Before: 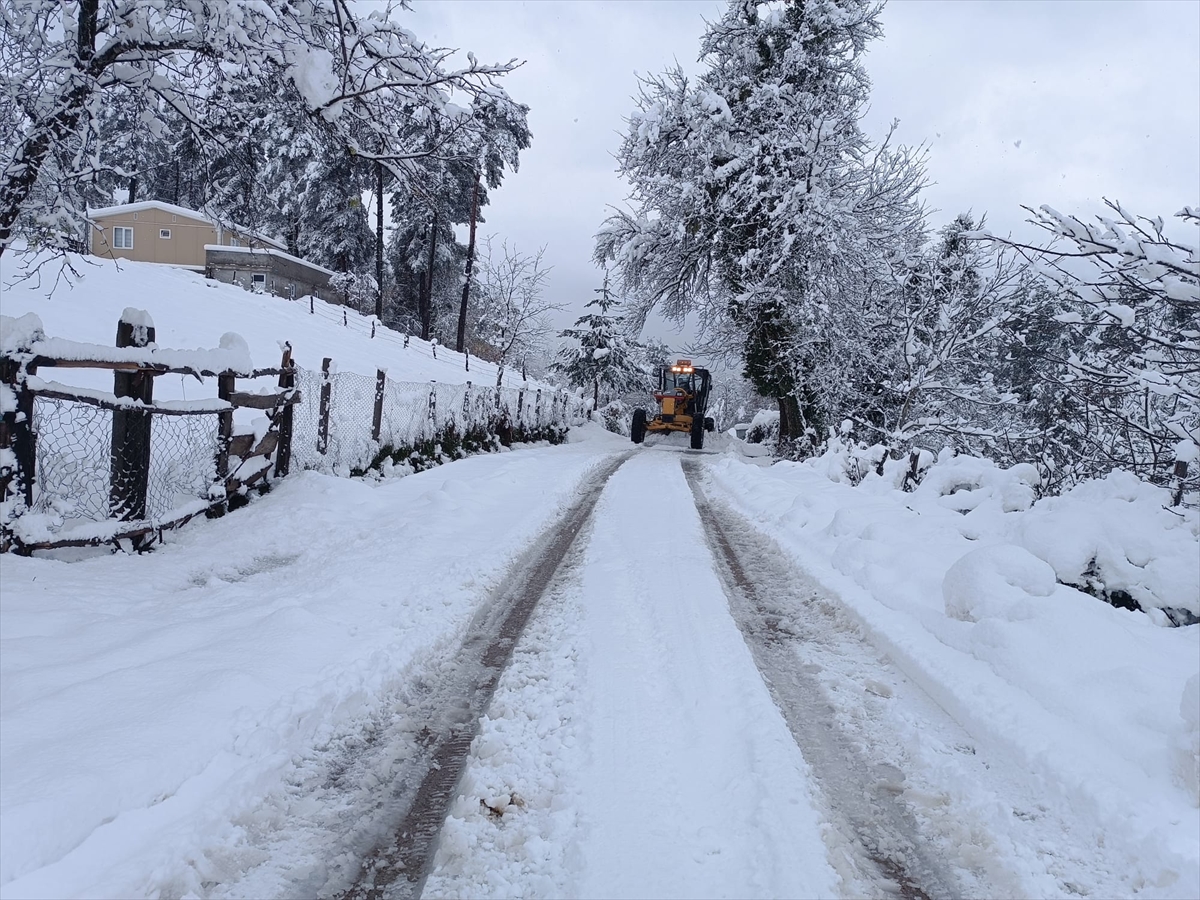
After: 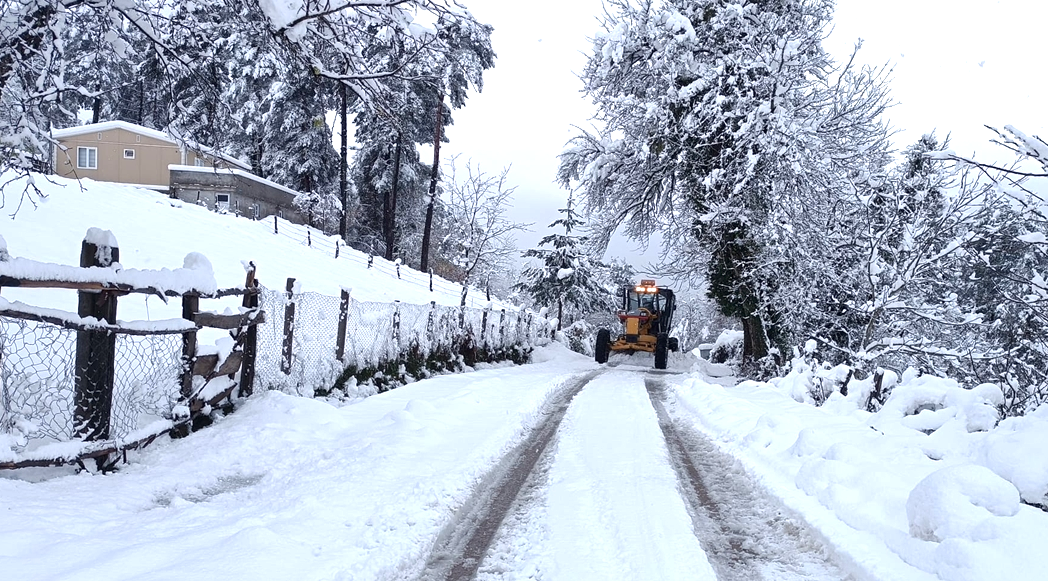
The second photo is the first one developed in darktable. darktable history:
crop: left 3.015%, top 8.969%, right 9.647%, bottom 26.457%
local contrast: mode bilateral grid, contrast 20, coarseness 50, detail 150%, midtone range 0.2
exposure: exposure 0.669 EV, compensate highlight preservation false
